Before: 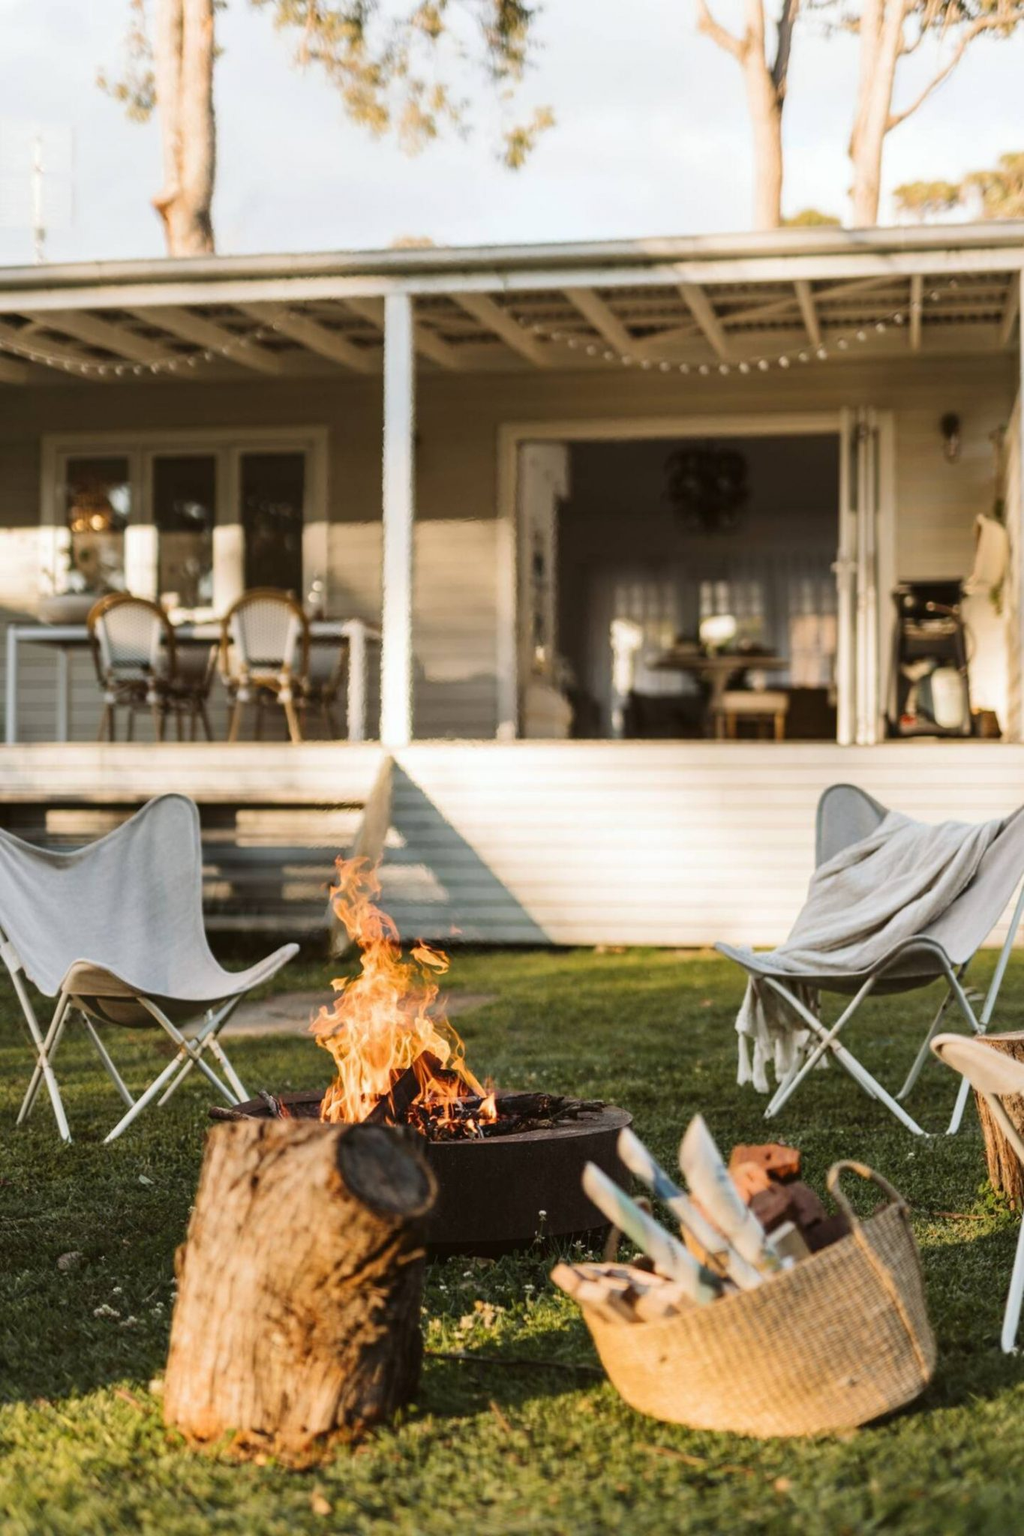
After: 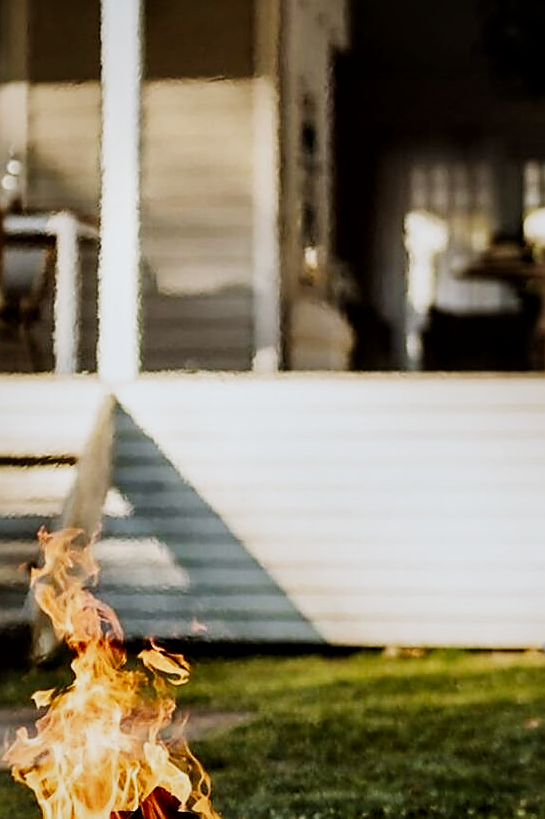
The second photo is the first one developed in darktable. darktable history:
white balance: red 0.967, blue 1.049
crop: left 30%, top 30%, right 30%, bottom 30%
exposure: exposure -0.151 EV, compensate highlight preservation false
sigmoid: contrast 1.8, skew -0.2, preserve hue 0%, red attenuation 0.1, red rotation 0.035, green attenuation 0.1, green rotation -0.017, blue attenuation 0.15, blue rotation -0.052, base primaries Rec2020
sharpen: radius 1.4, amount 1.25, threshold 0.7
local contrast: mode bilateral grid, contrast 20, coarseness 50, detail 150%, midtone range 0.2
